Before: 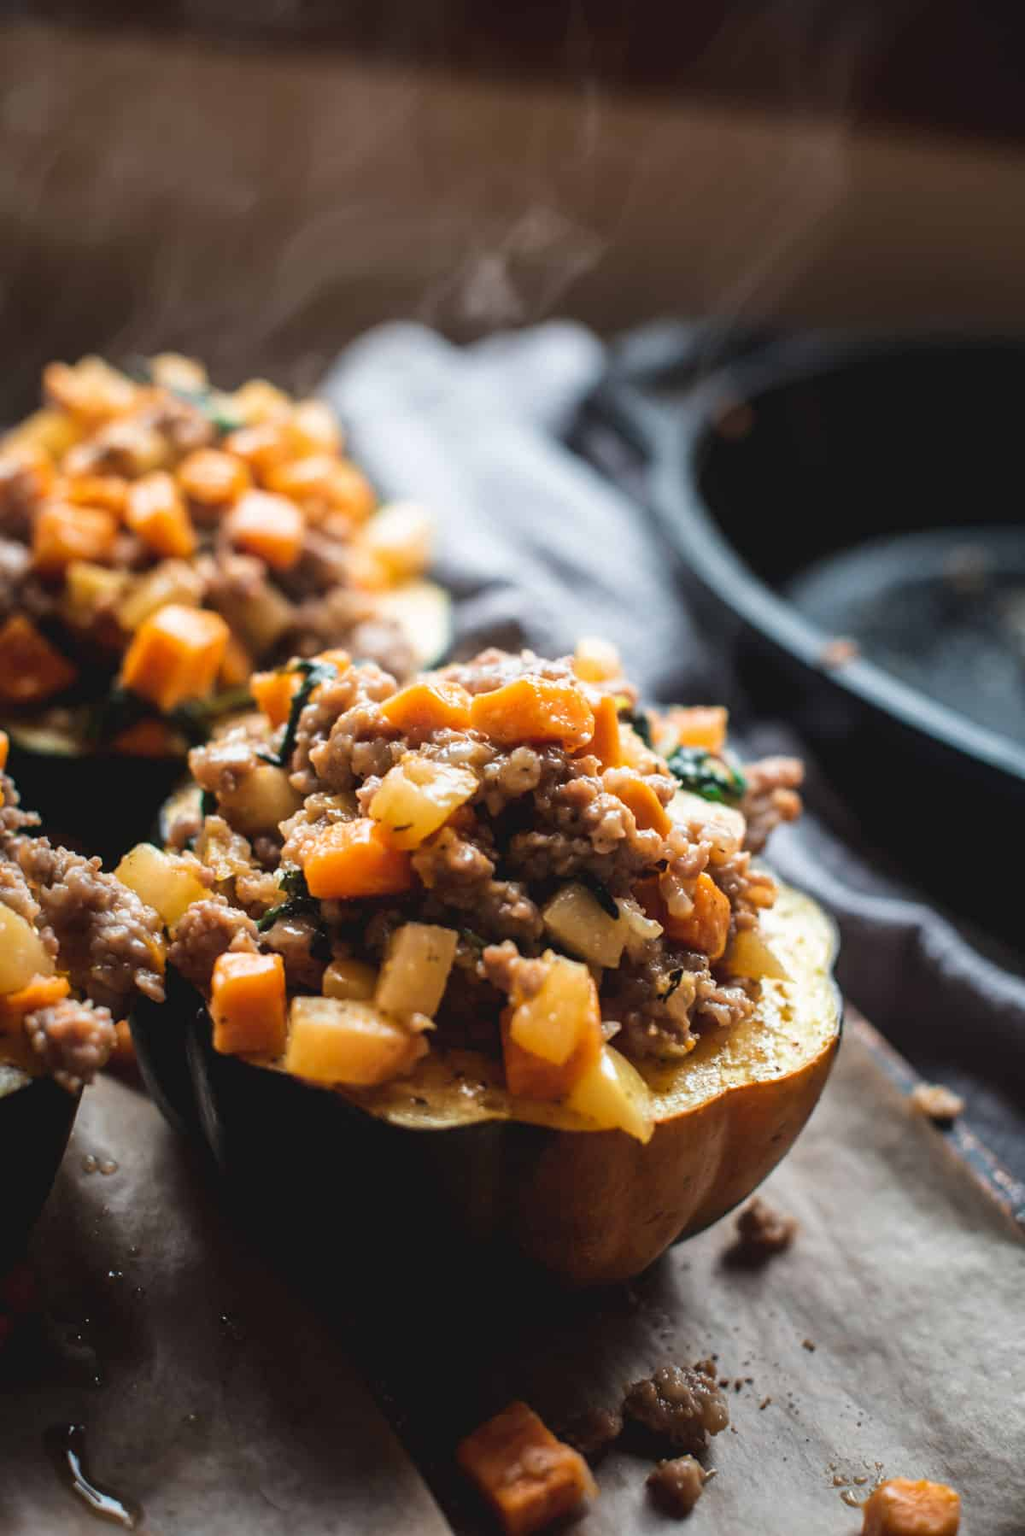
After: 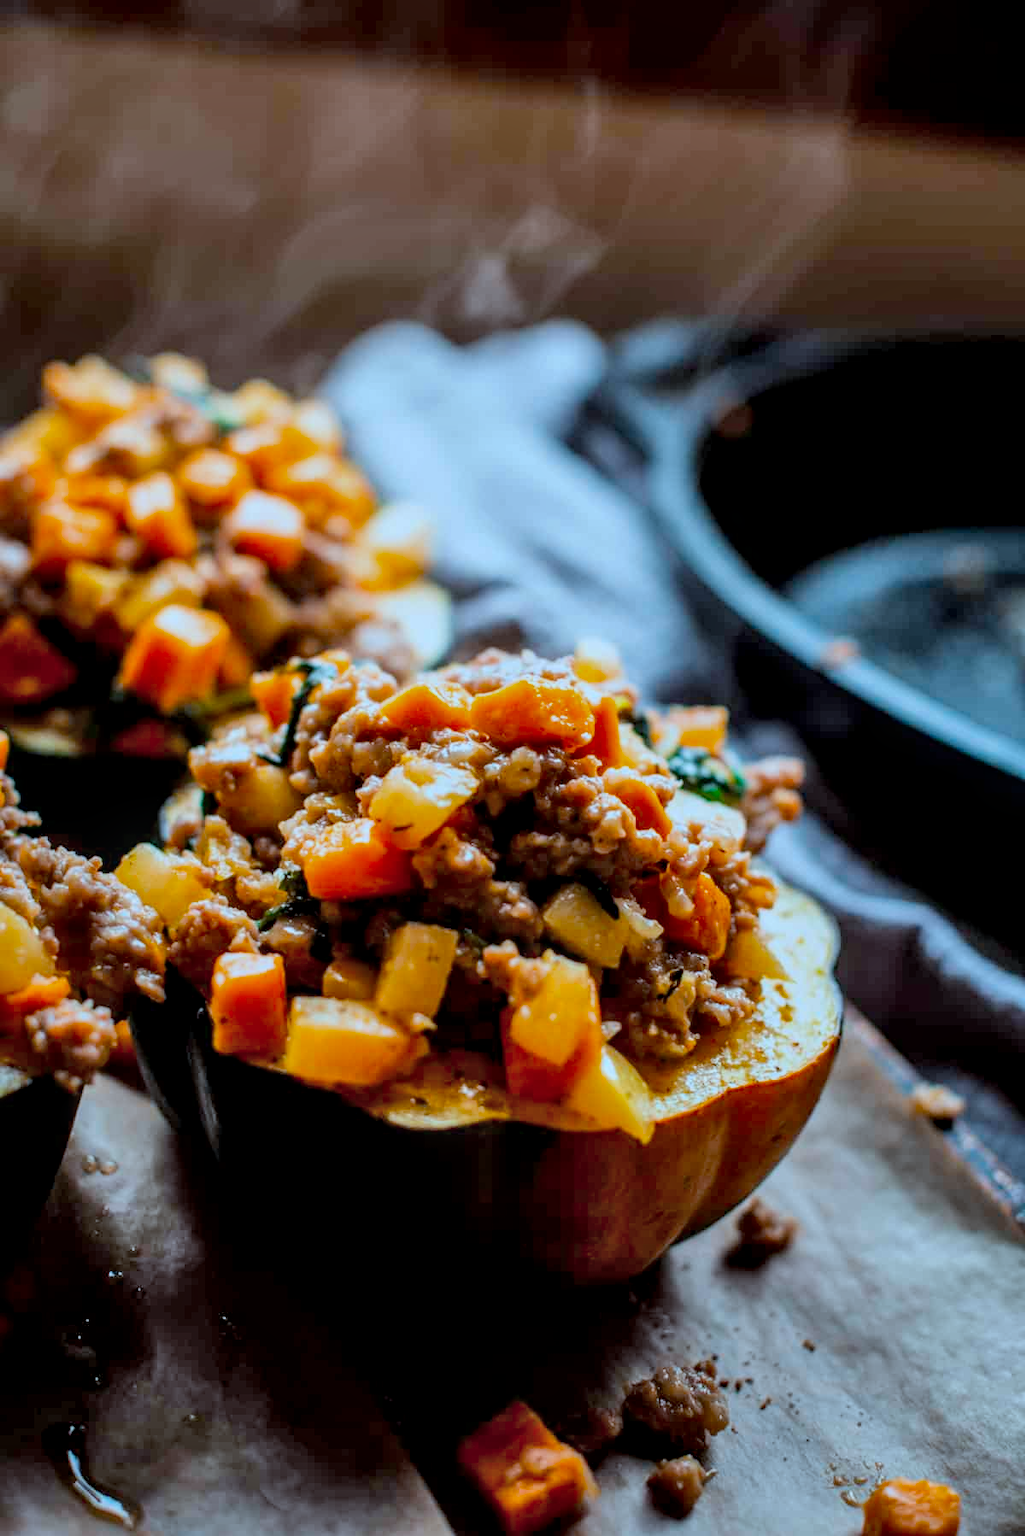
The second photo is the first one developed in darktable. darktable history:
exposure: black level correction 0.009, exposure 0.016 EV, compensate highlight preservation false
filmic rgb: black relative exposure -16 EV, white relative exposure 4 EV, target black luminance 0%, hardness 7.6, latitude 72.84%, contrast 0.899, highlights saturation mix 11.07%, shadows ↔ highlights balance -0.368%, color science v4 (2020)
local contrast: on, module defaults
color correction: highlights a* -9.81, highlights b* -21.35
shadows and highlights: shadows 36.82, highlights -28.12, soften with gaussian
